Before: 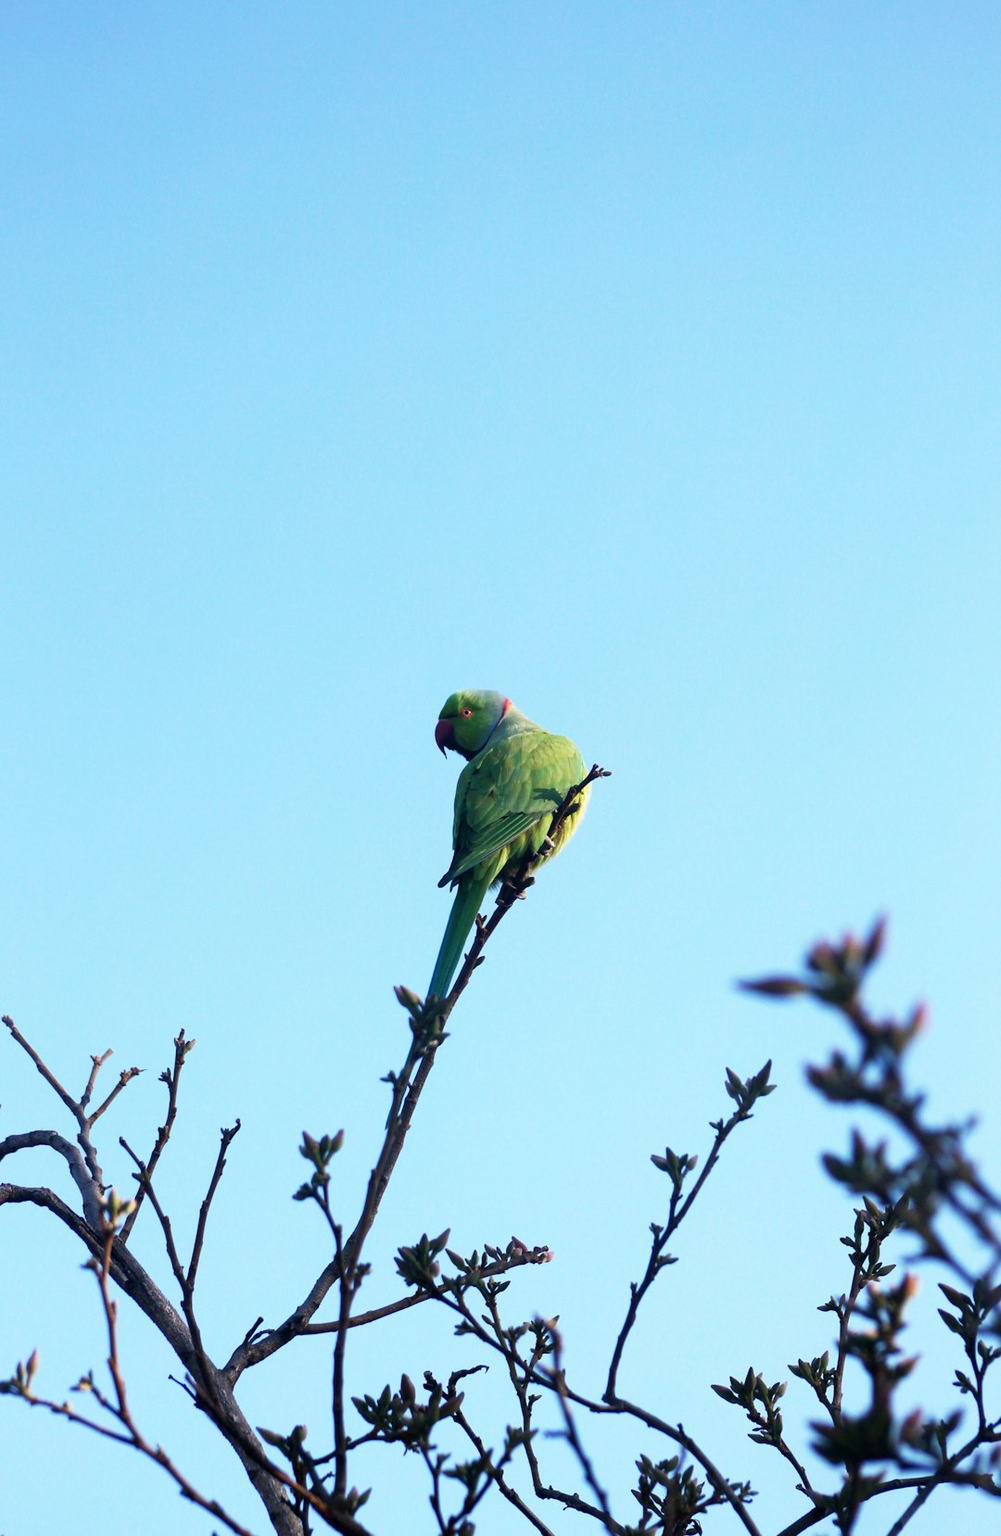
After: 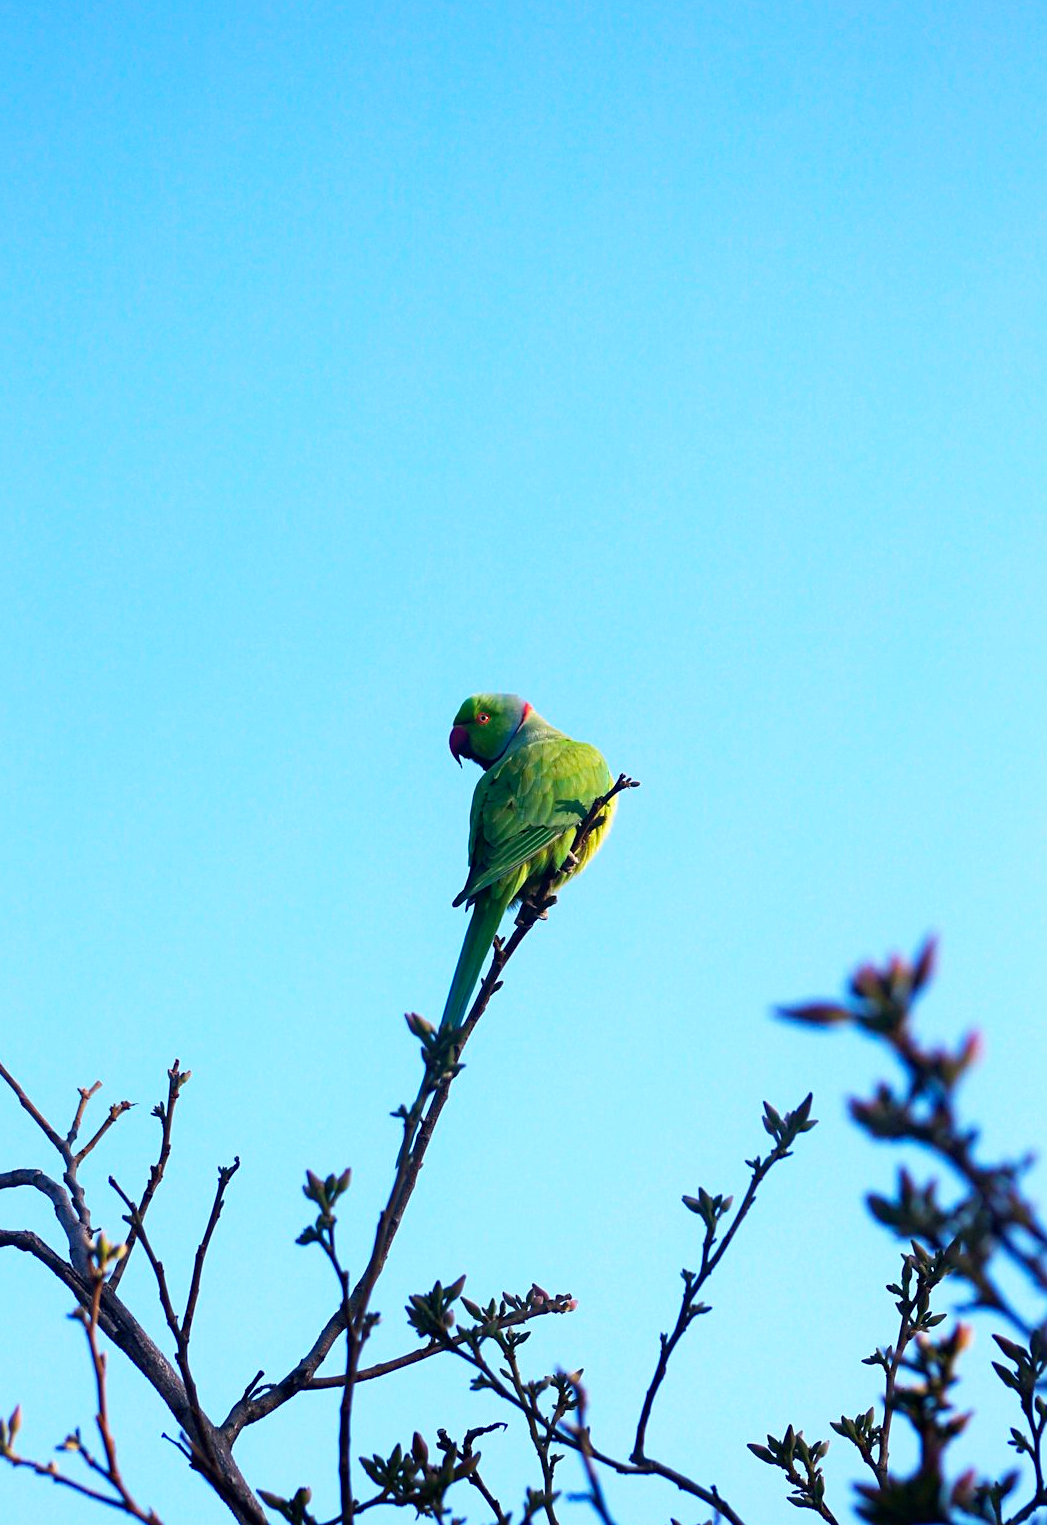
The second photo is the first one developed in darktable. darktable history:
tone equalizer: edges refinement/feathering 500, mask exposure compensation -1.57 EV, preserve details no
color correction: highlights b* 0.009, saturation 1.32
crop: left 1.929%, top 3.079%, right 1.085%, bottom 4.92%
haze removal: compatibility mode true, adaptive false
sharpen: amount 0.211
local contrast: mode bilateral grid, contrast 15, coarseness 35, detail 105%, midtone range 0.2
